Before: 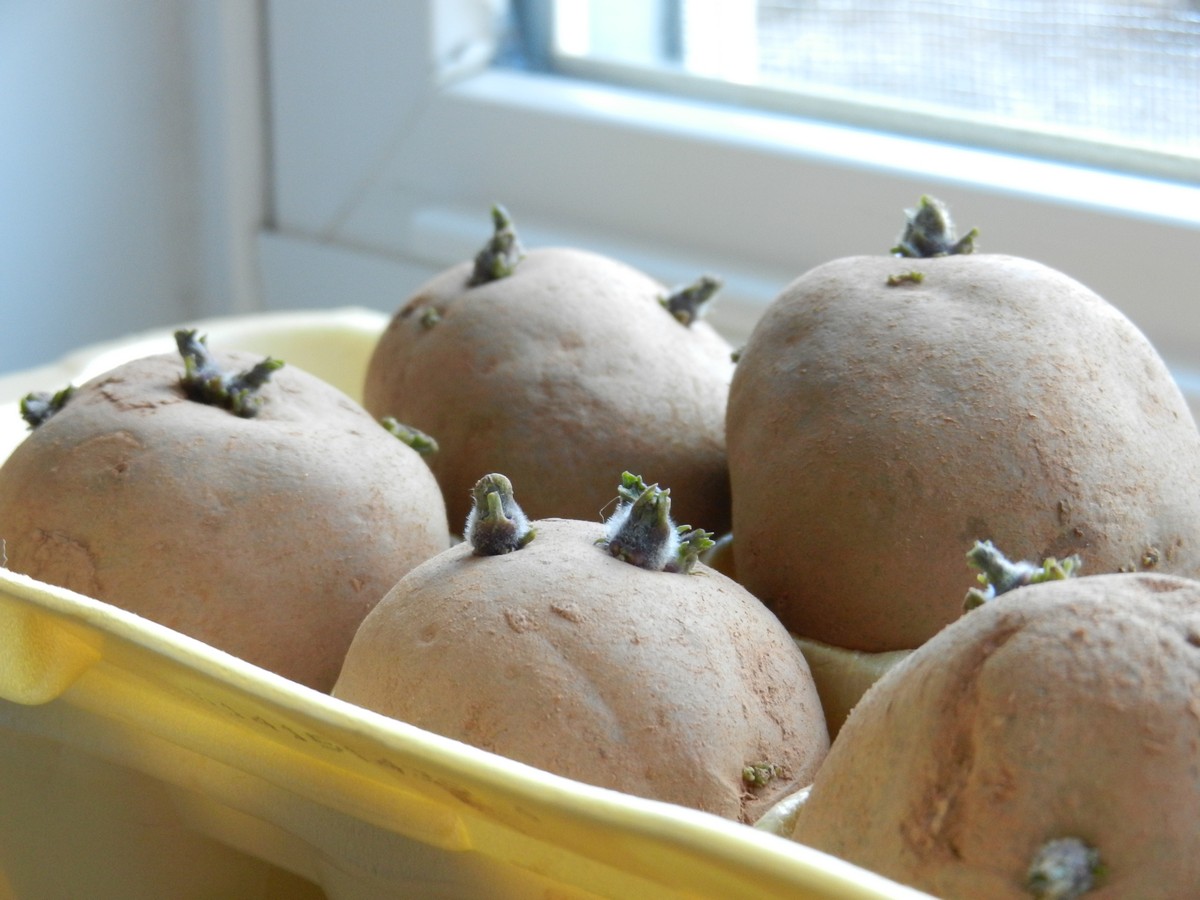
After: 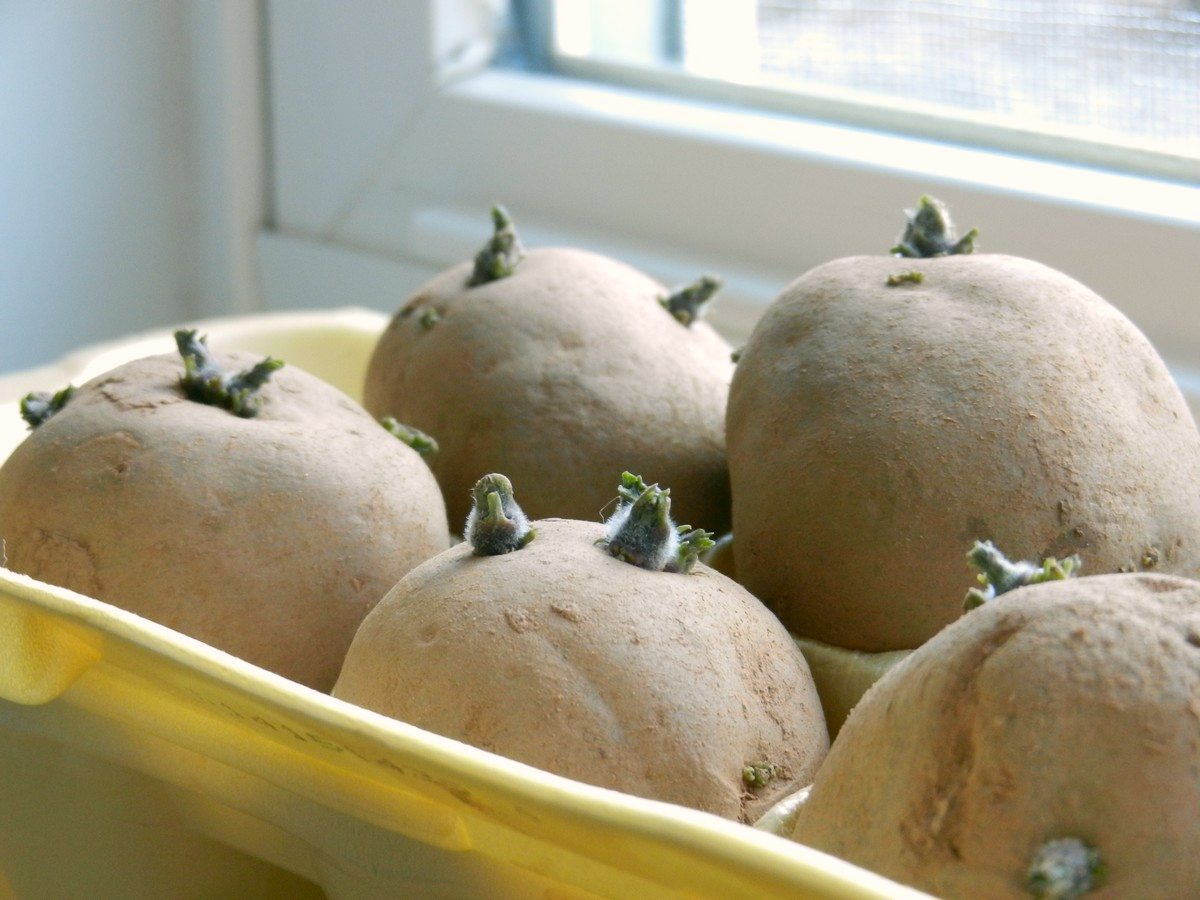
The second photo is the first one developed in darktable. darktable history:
color correction: highlights a* 4.34, highlights b* 4.91, shadows a* -8.21, shadows b* 4.76
